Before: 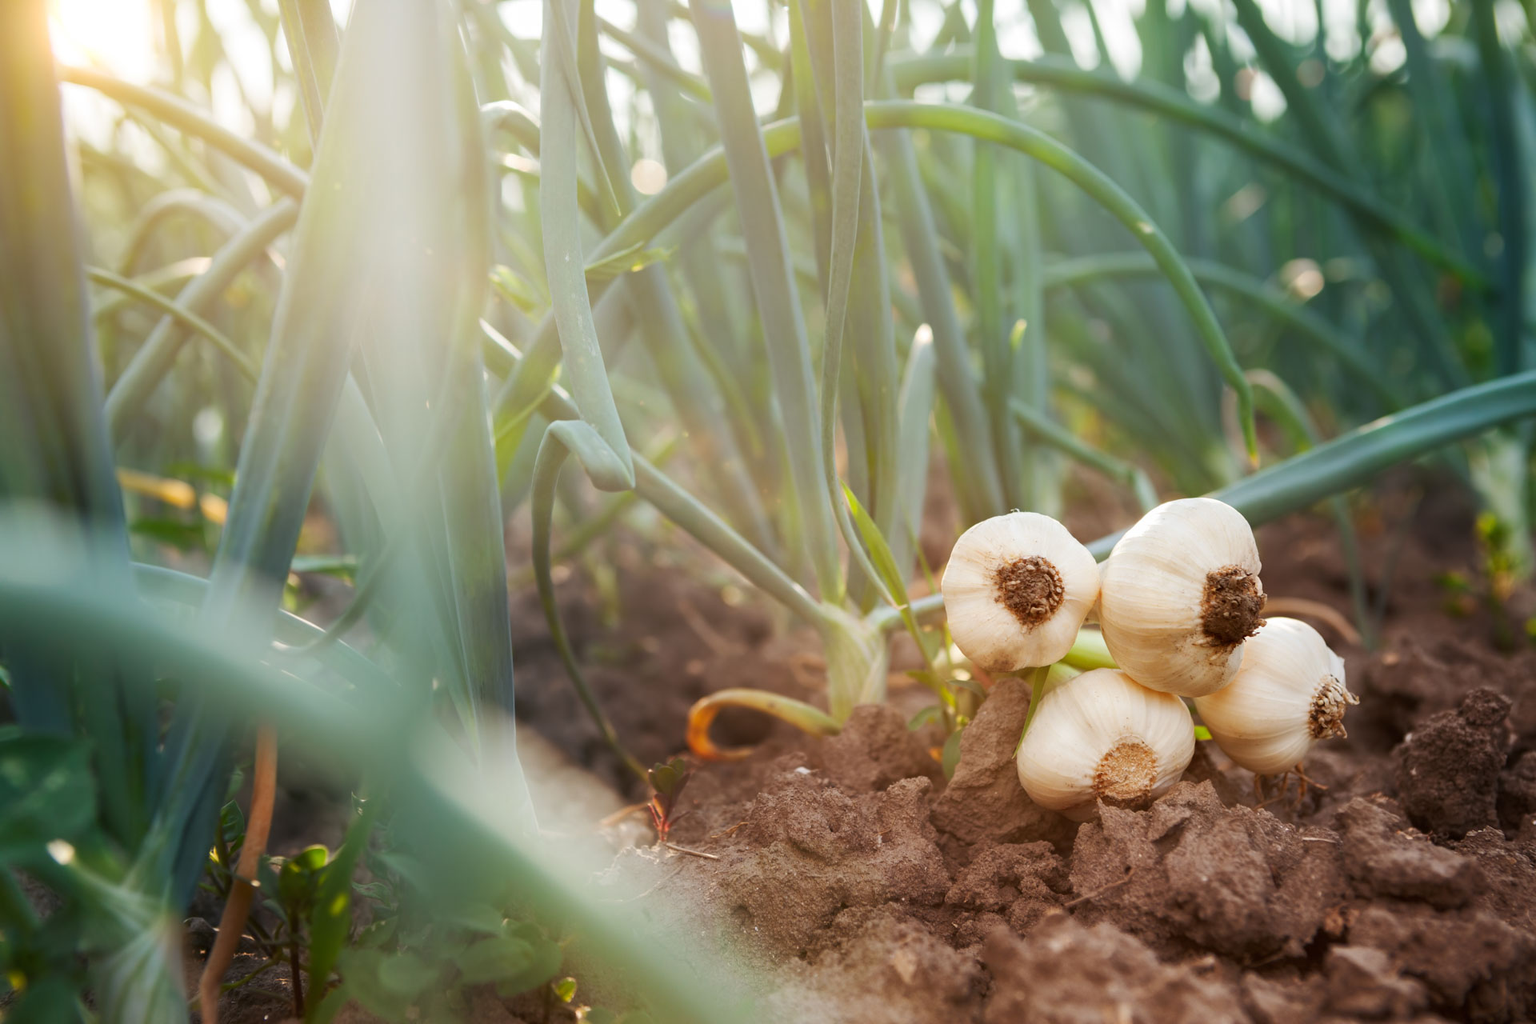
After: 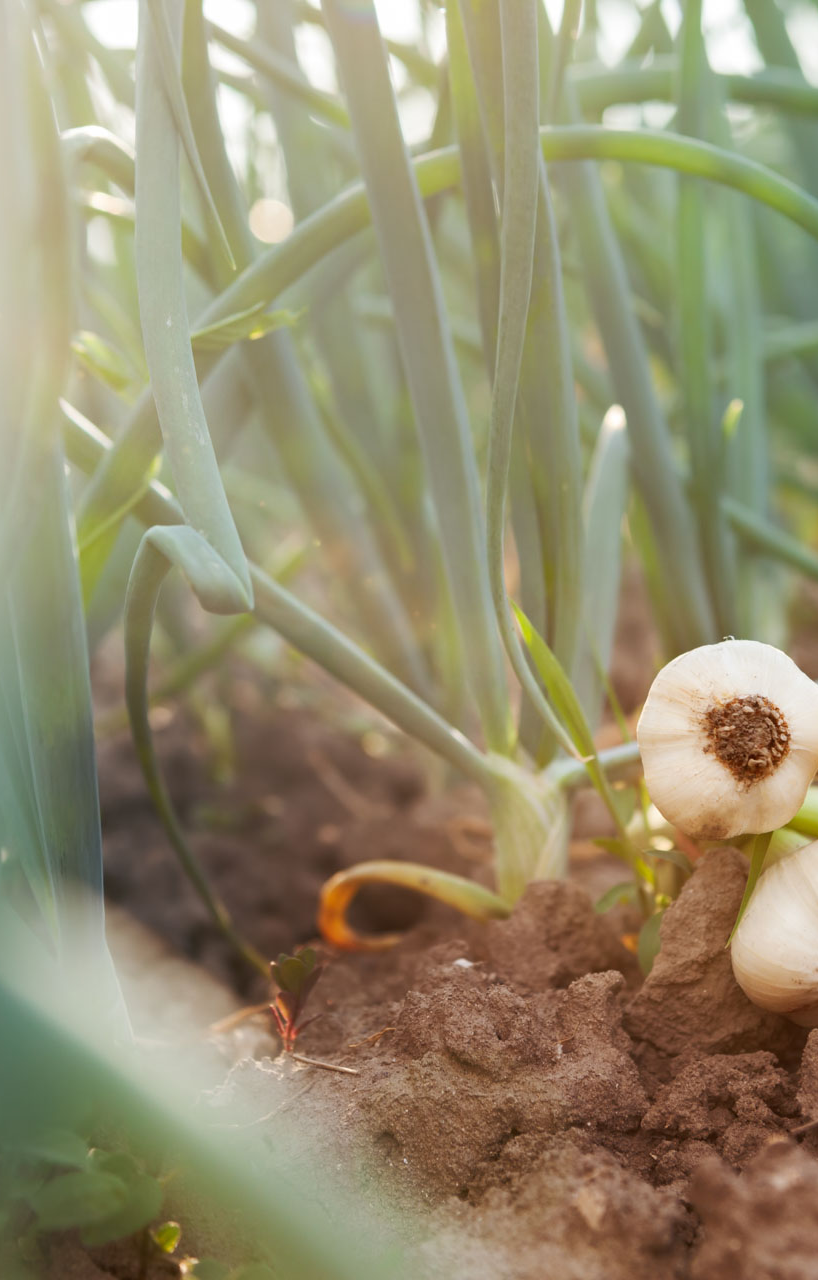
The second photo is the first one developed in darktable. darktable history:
crop: left 28.165%, right 29.226%
